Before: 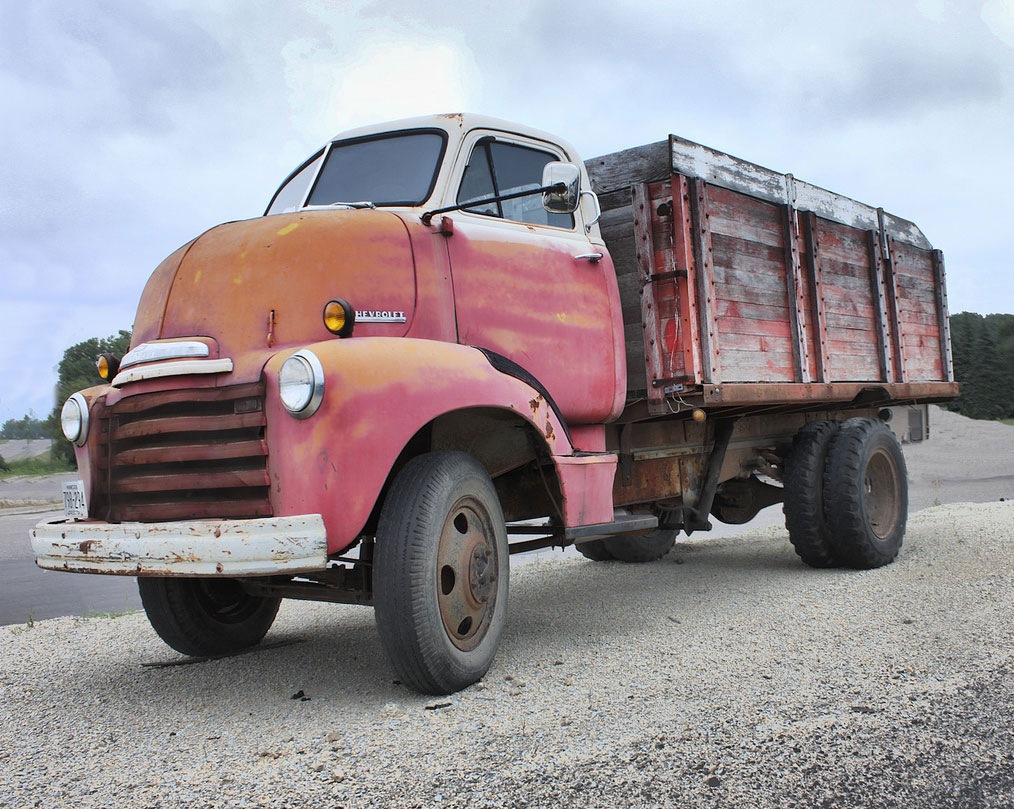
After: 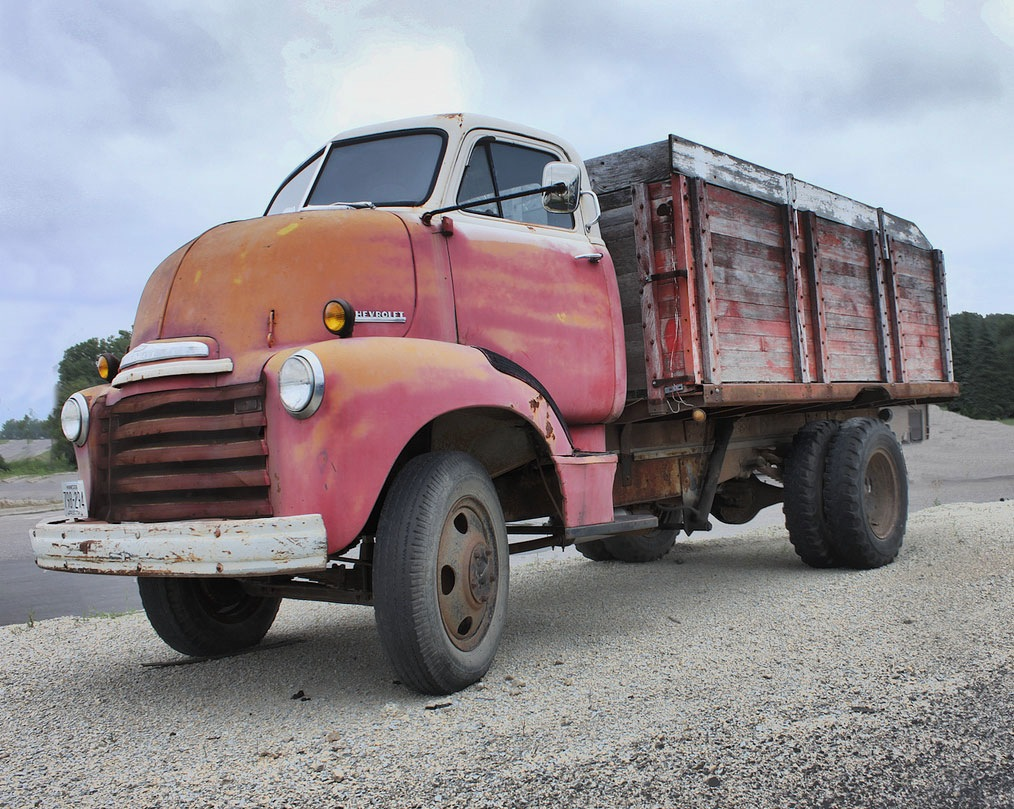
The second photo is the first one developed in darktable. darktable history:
exposure: exposure -0.157 EV, compensate exposure bias true, compensate highlight preservation false
